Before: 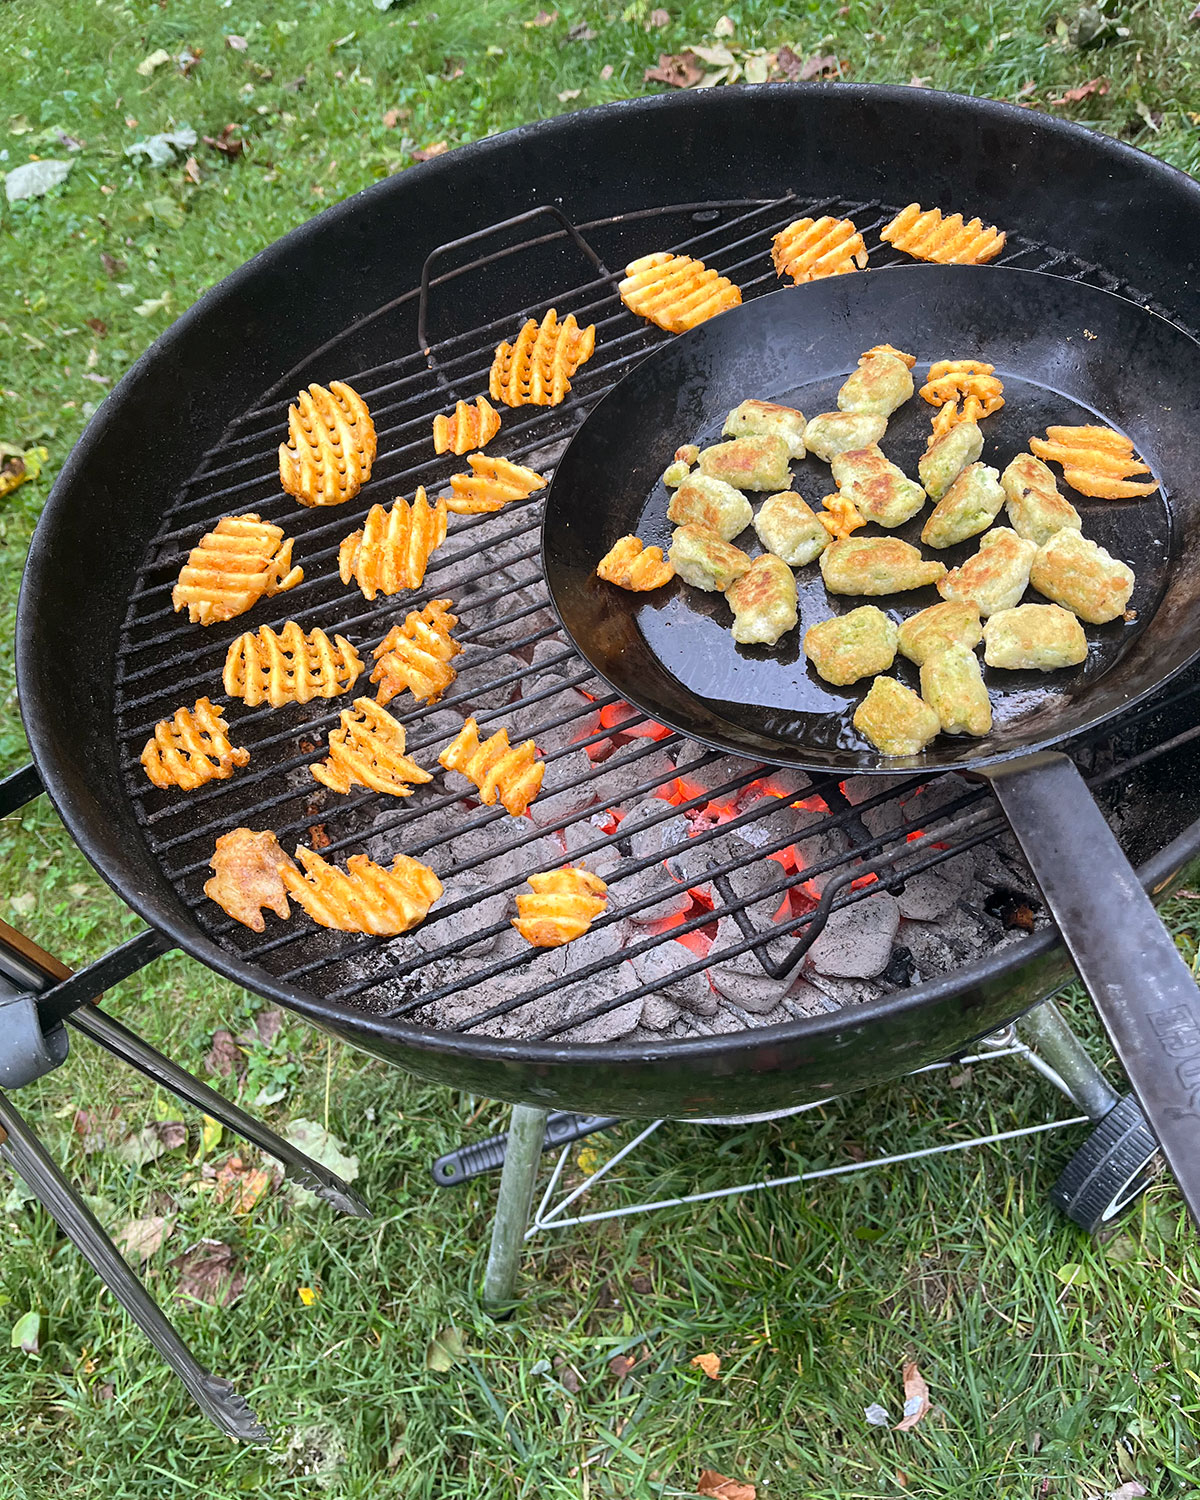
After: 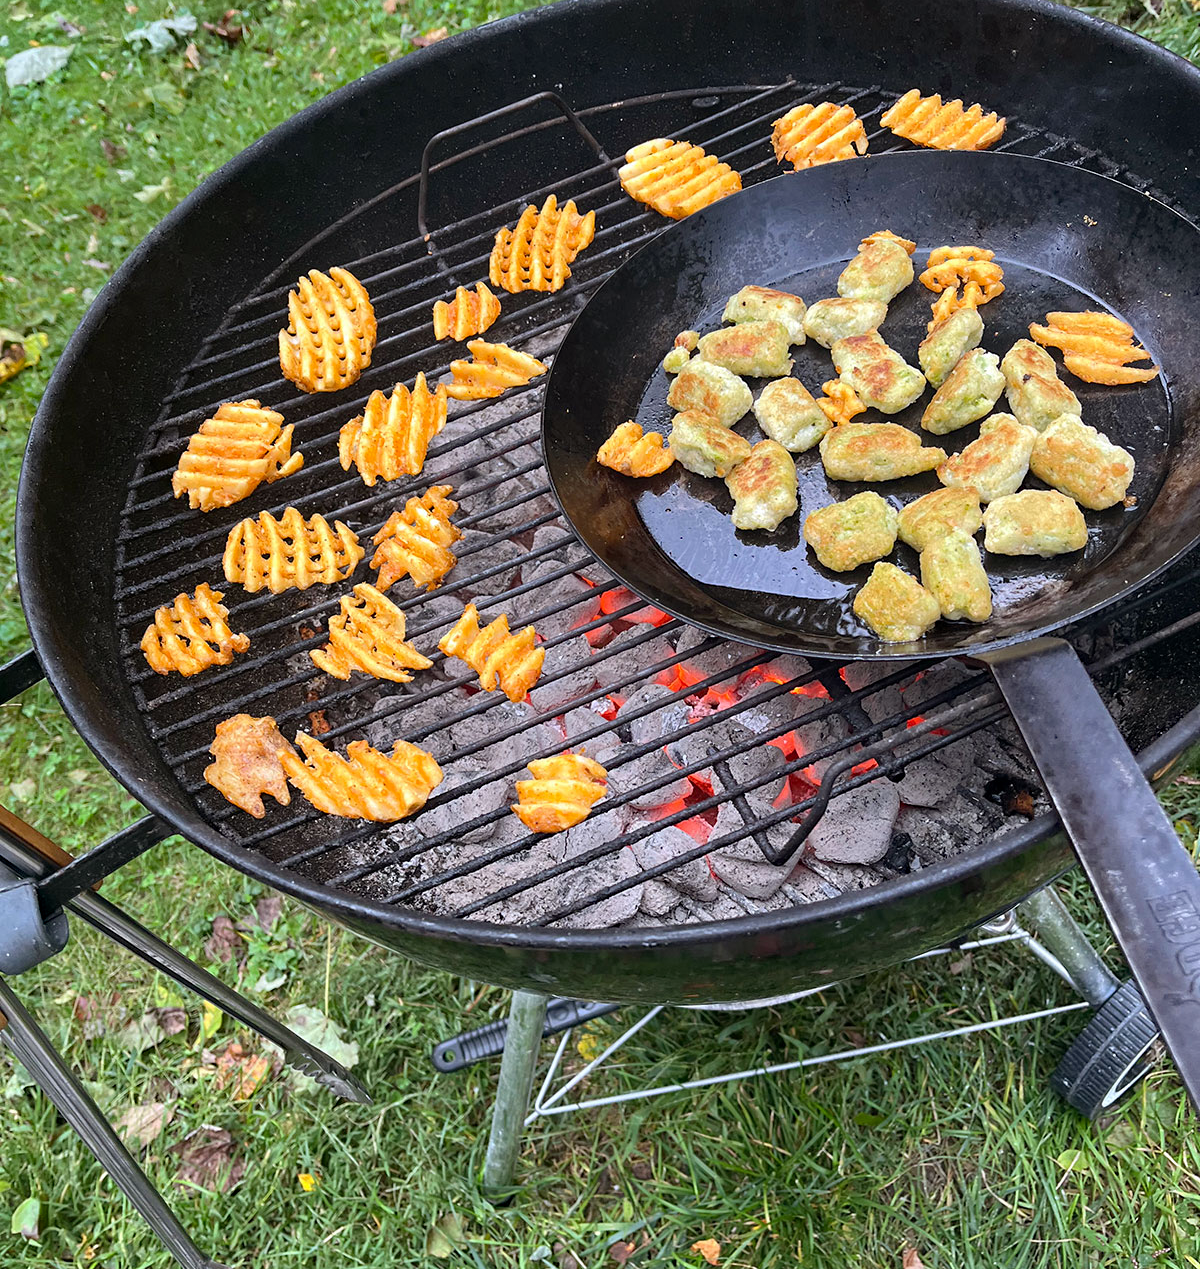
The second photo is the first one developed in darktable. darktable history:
haze removal: compatibility mode true, adaptive false
crop: top 7.612%, bottom 7.736%
